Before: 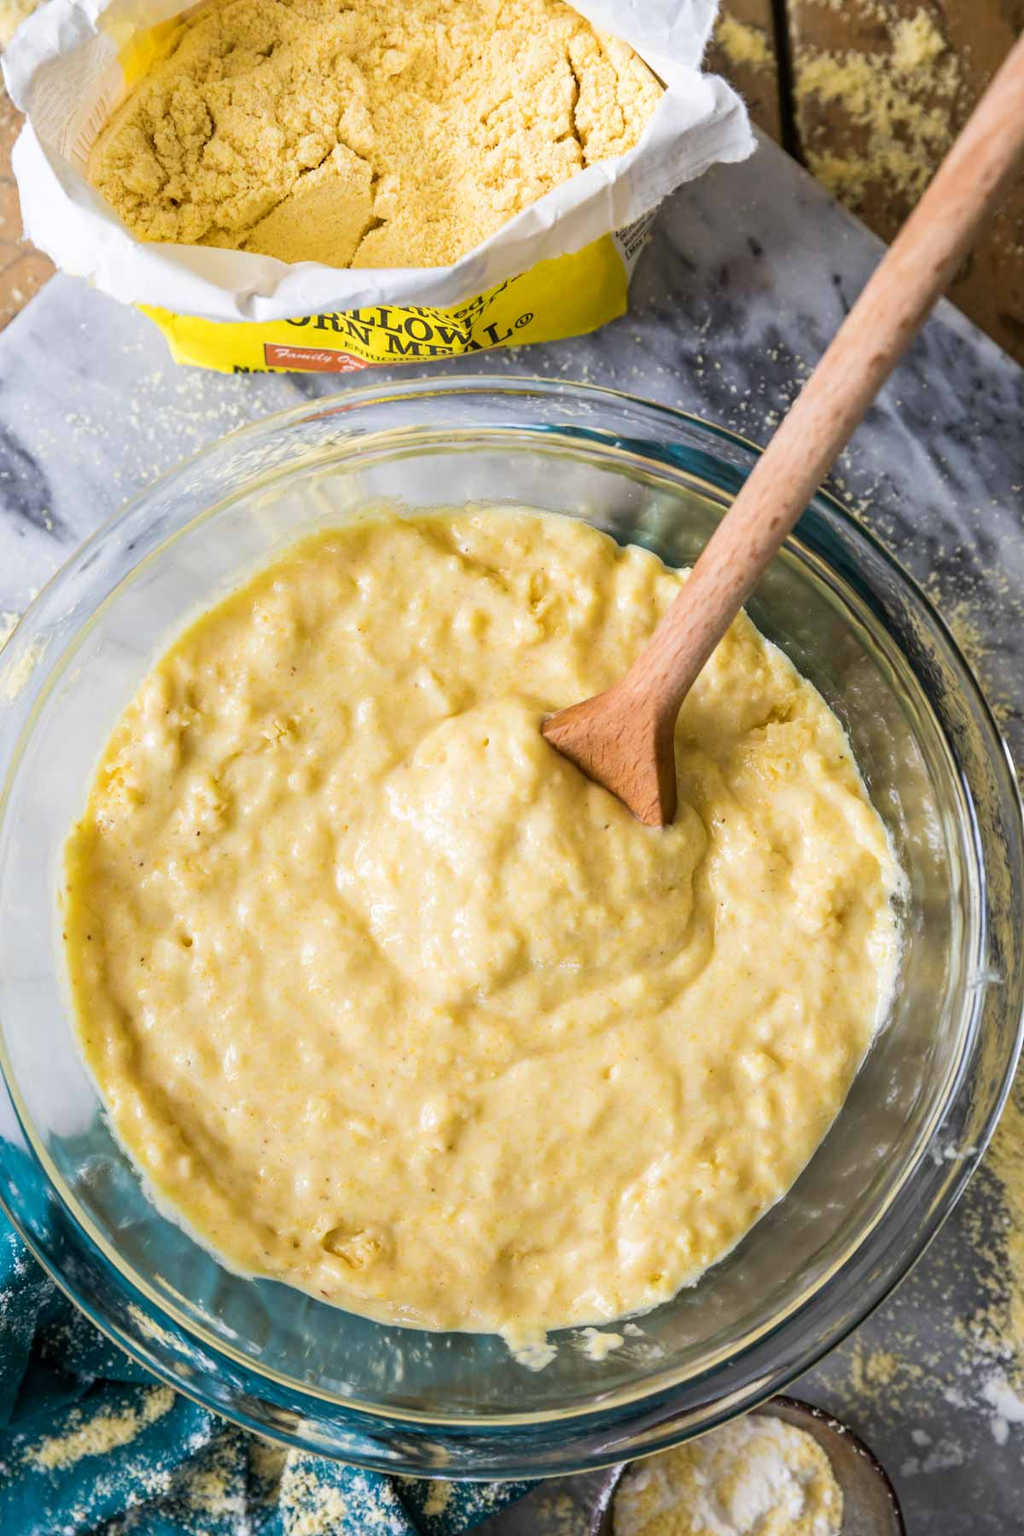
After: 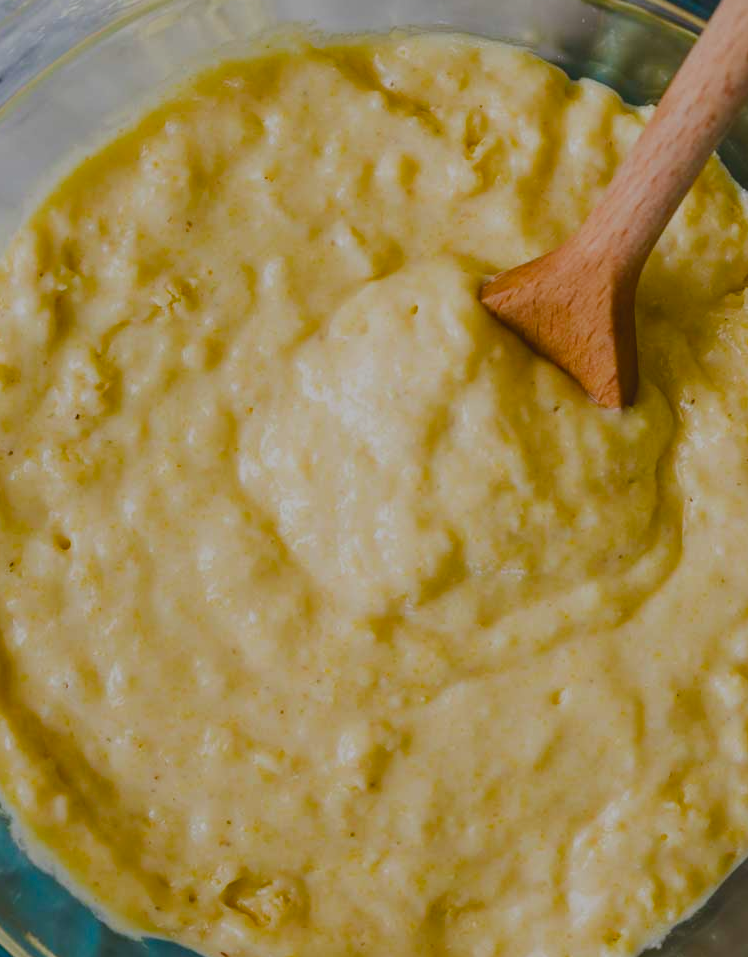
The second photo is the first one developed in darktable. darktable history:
crop: left 12.938%, top 31.13%, right 24.648%, bottom 15.683%
color balance rgb: perceptual saturation grading › global saturation -0.114%, perceptual saturation grading › highlights -29.437%, perceptual saturation grading › mid-tones 28.887%, perceptual saturation grading › shadows 60.183%, global vibrance 20%
exposure: black level correction -0.017, exposure -1.066 EV, compensate highlight preservation false
